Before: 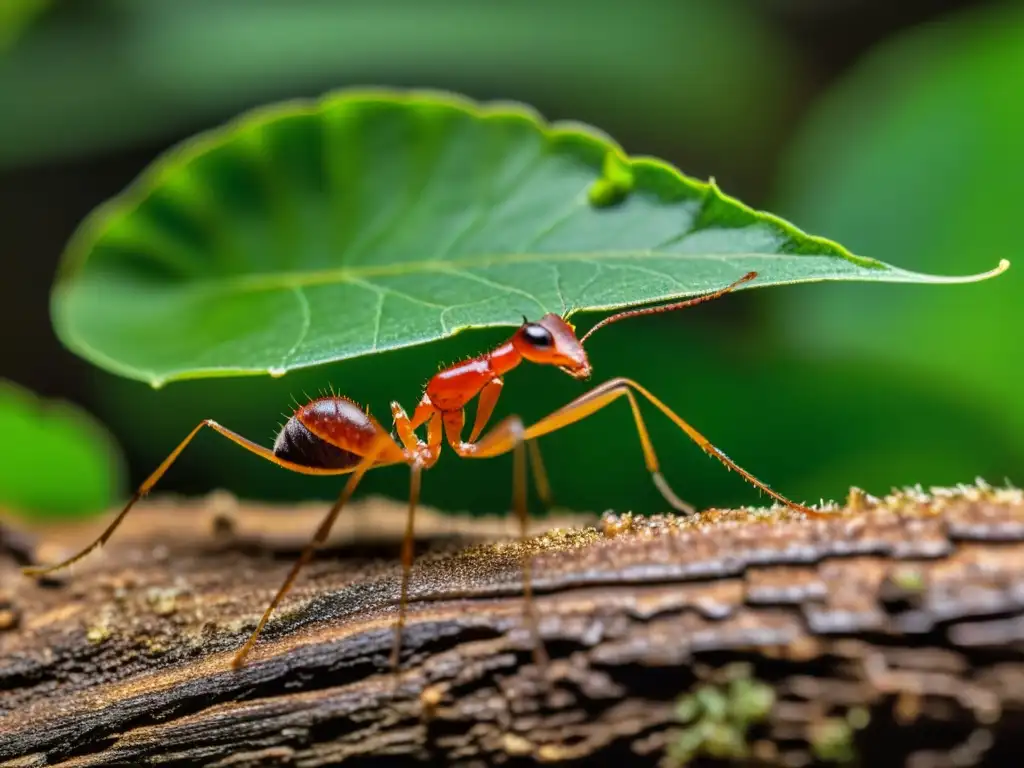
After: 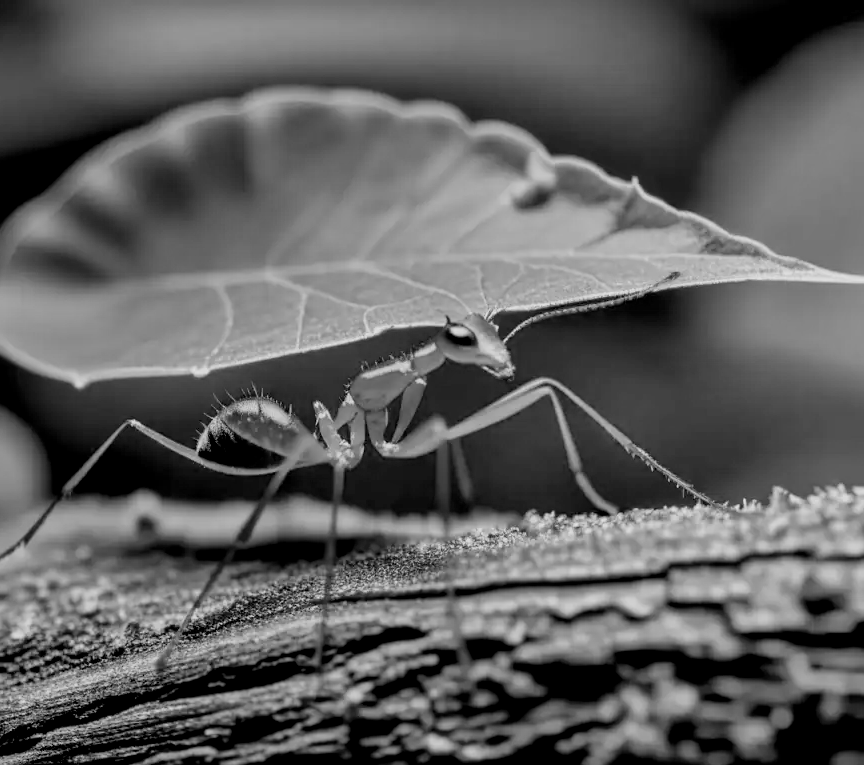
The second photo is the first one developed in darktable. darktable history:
crop: left 7.598%, right 7.873%
white balance: emerald 1
filmic rgb: white relative exposure 3.9 EV, hardness 4.26
local contrast: mode bilateral grid, contrast 20, coarseness 50, detail 120%, midtone range 0.2
exposure: black level correction 0.007, exposure 0.159 EV, compensate highlight preservation false
monochrome: on, module defaults
